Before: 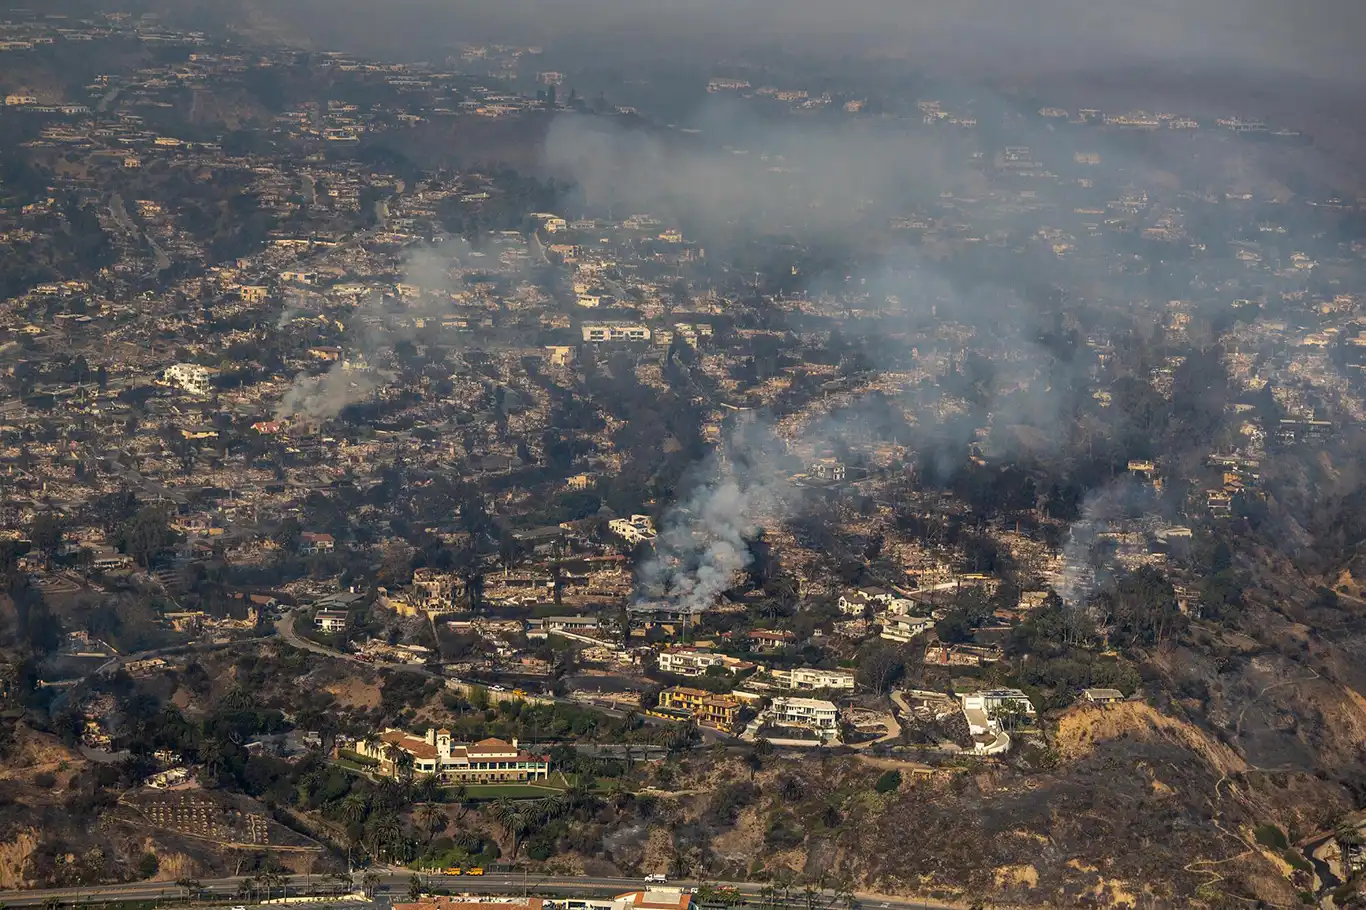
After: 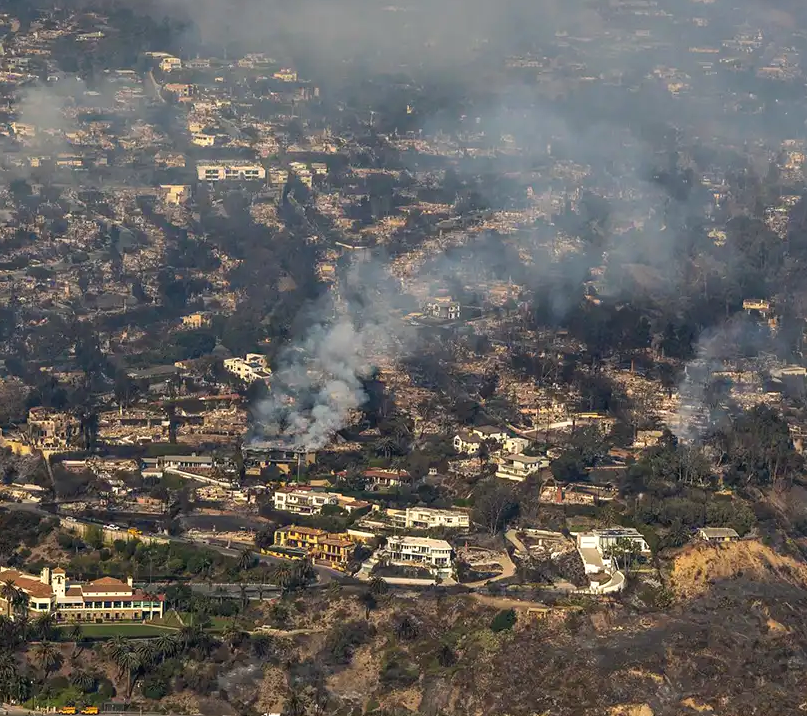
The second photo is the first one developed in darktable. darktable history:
crop and rotate: left 28.256%, top 17.734%, right 12.656%, bottom 3.573%
exposure: exposure 0.2 EV, compensate highlight preservation false
